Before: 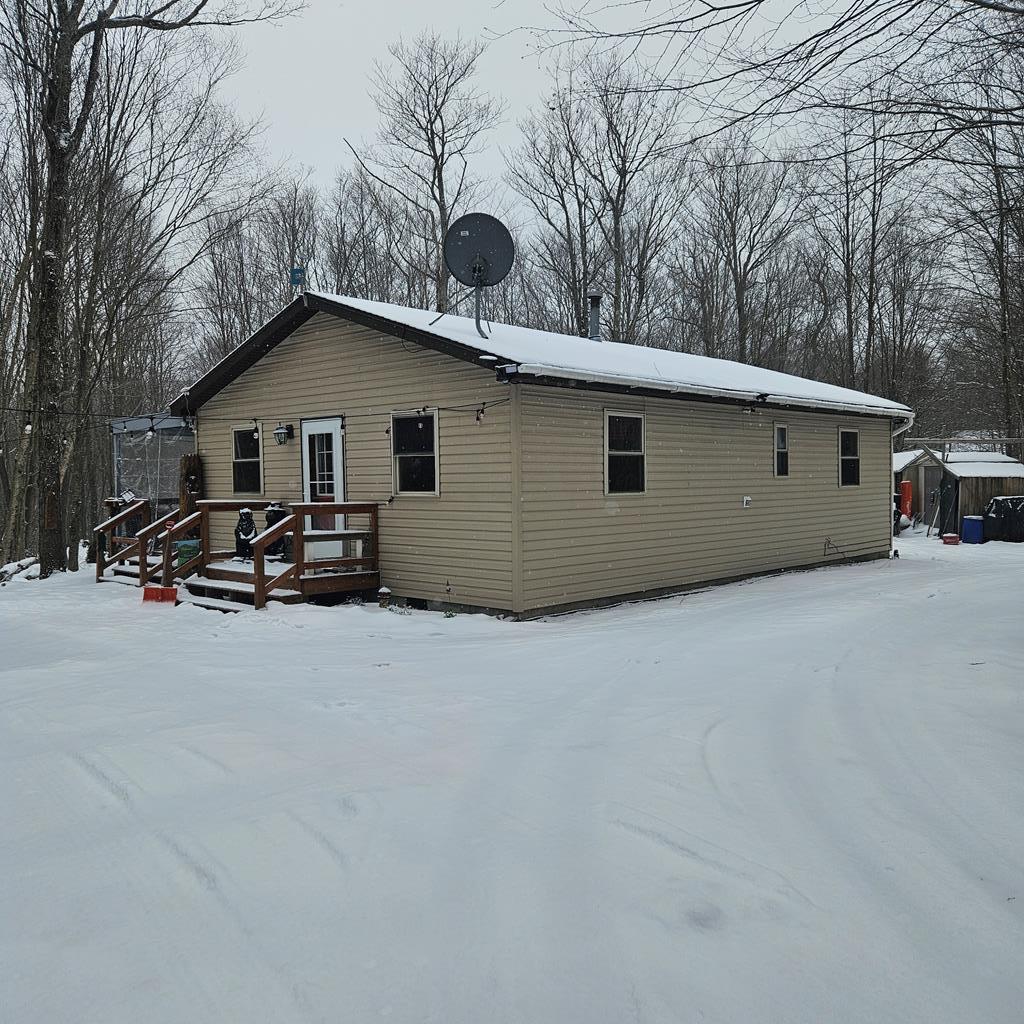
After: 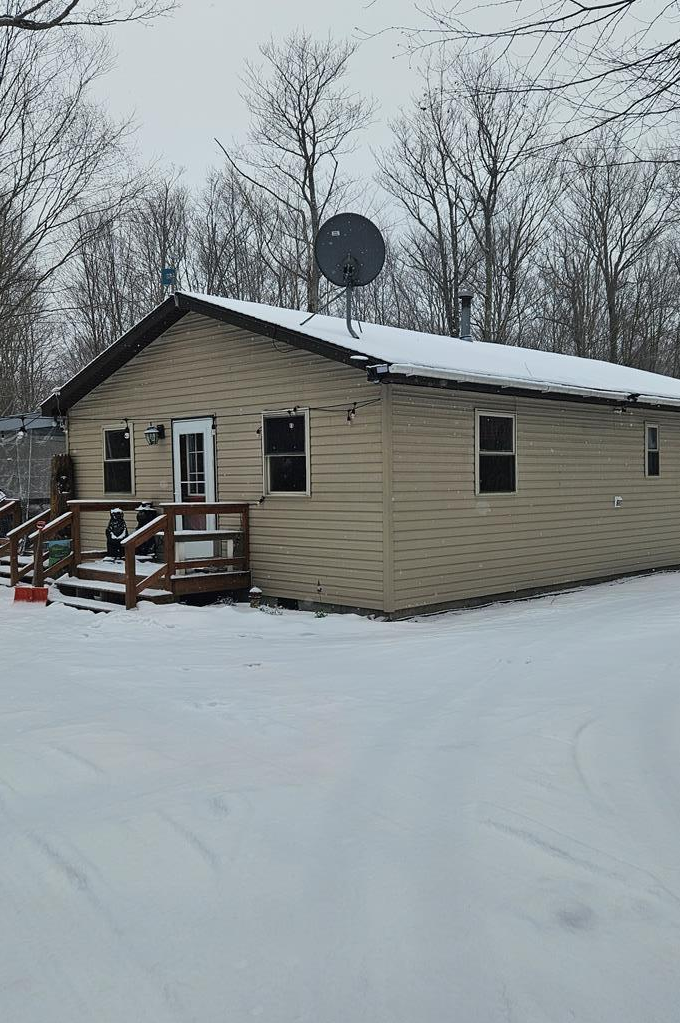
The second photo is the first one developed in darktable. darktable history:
crop and rotate: left 12.608%, right 20.91%
